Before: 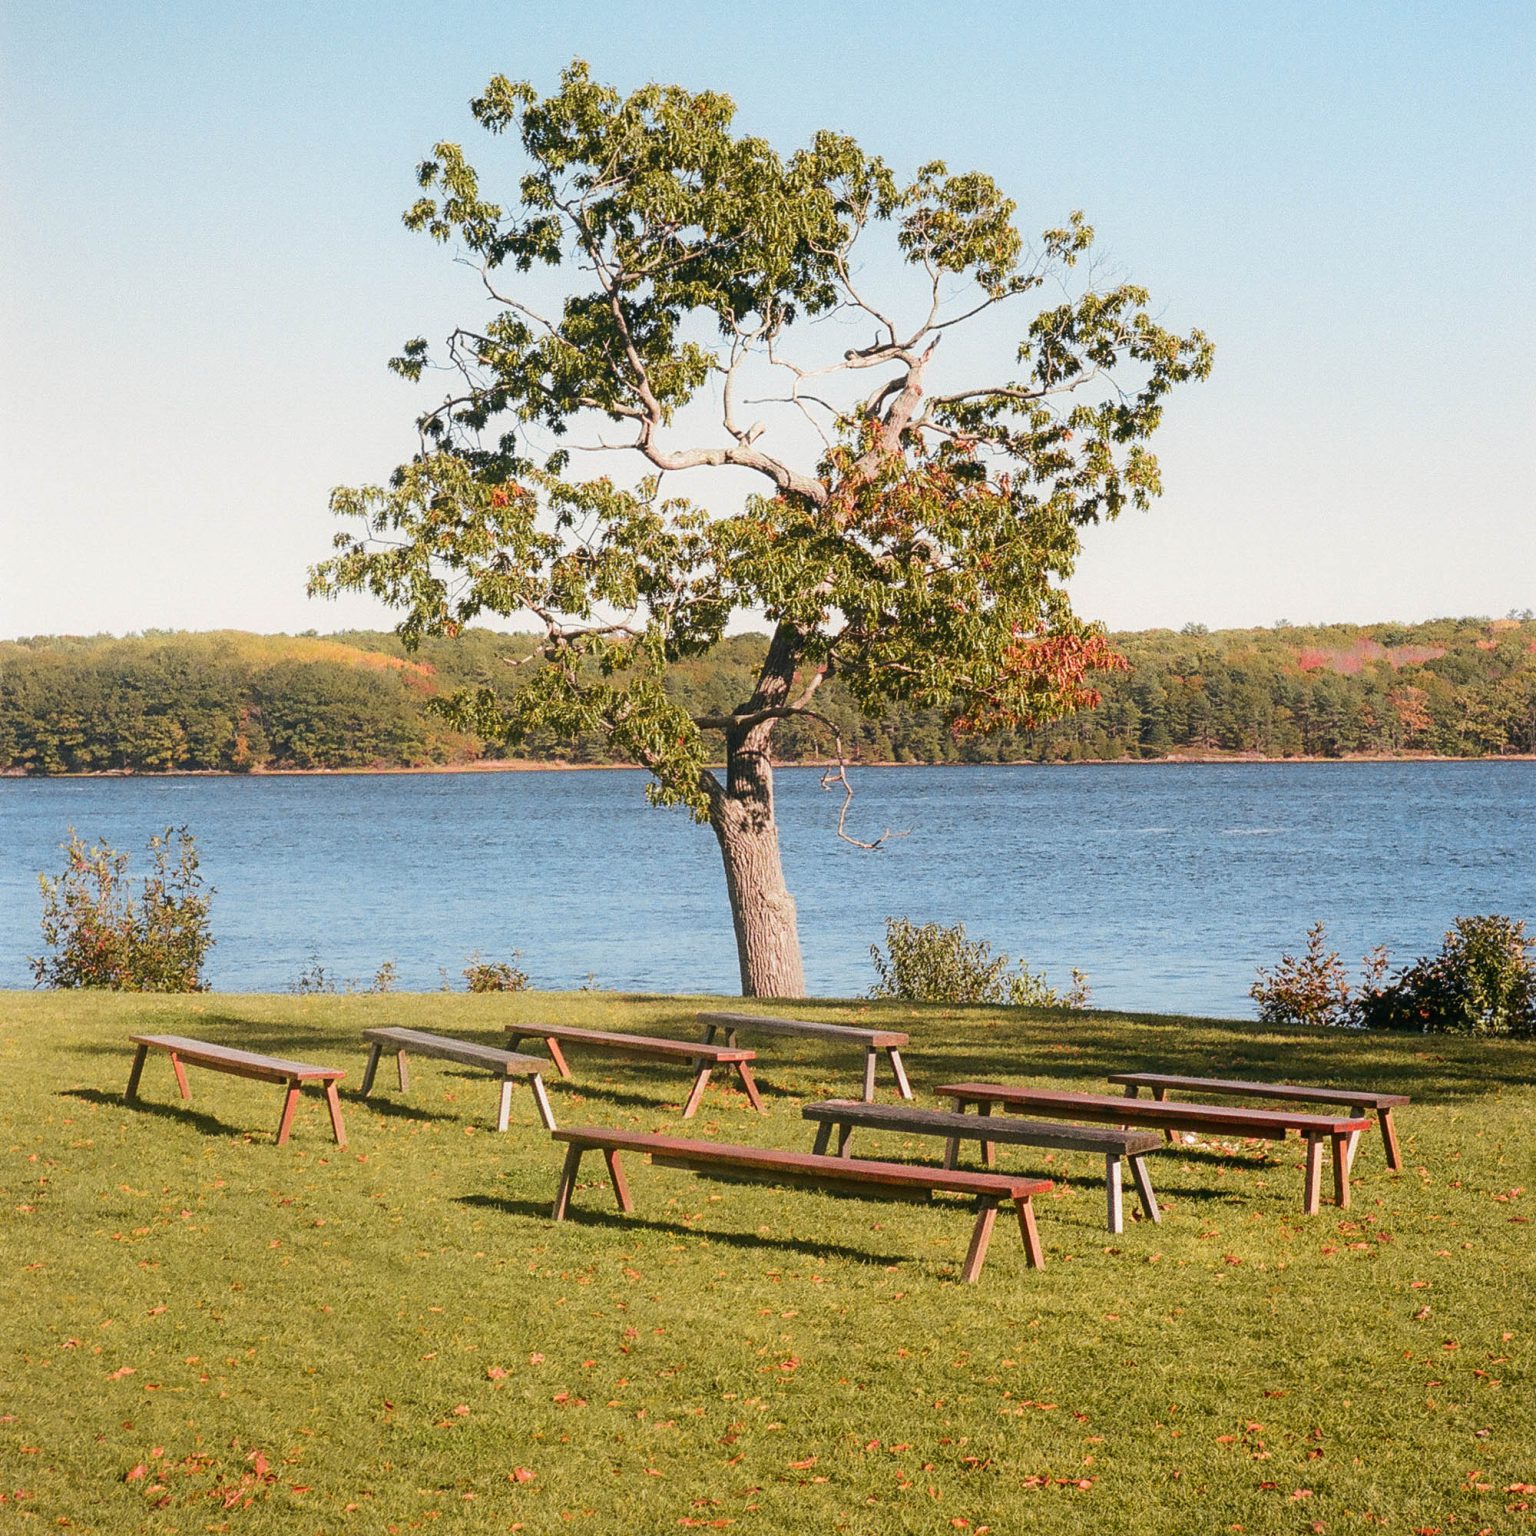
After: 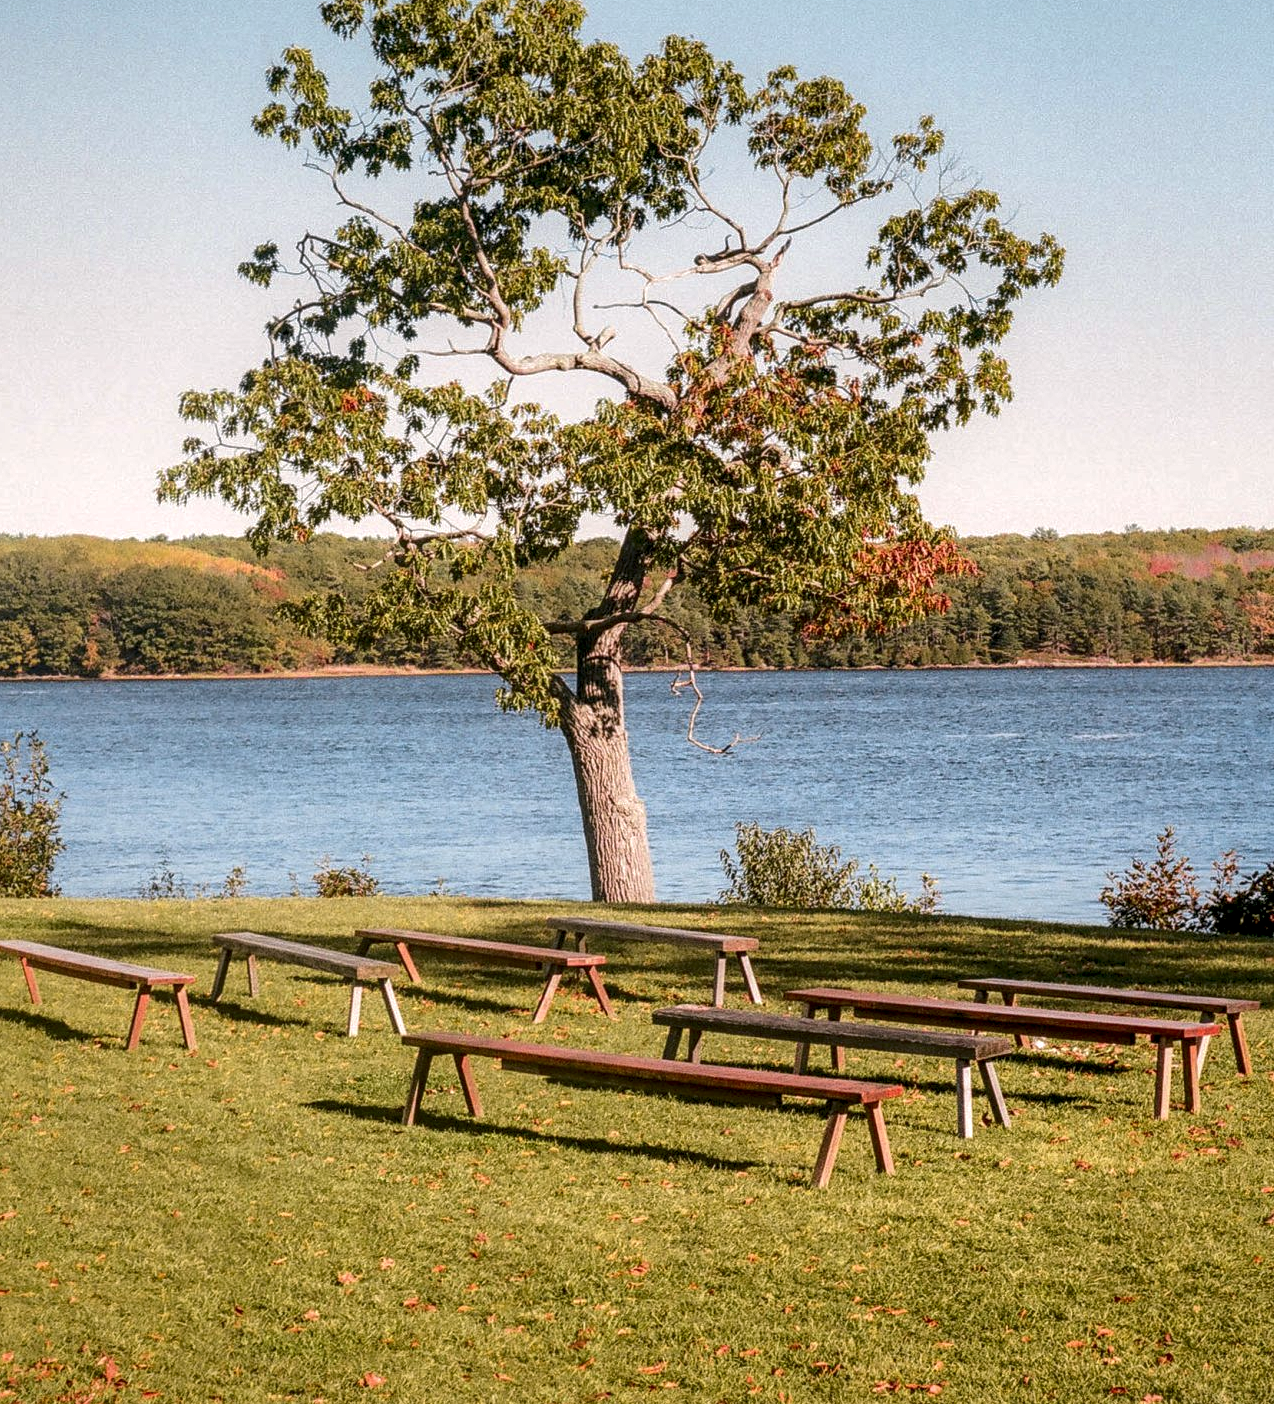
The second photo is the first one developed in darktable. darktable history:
crop: left 9.827%, top 6.249%, right 7.221%, bottom 2.319%
color correction: highlights a* 3.05, highlights b* -1.21, shadows a* -0.106, shadows b* 2.6, saturation 0.982
local contrast: highlights 60%, shadows 61%, detail 160%
shadows and highlights: on, module defaults
